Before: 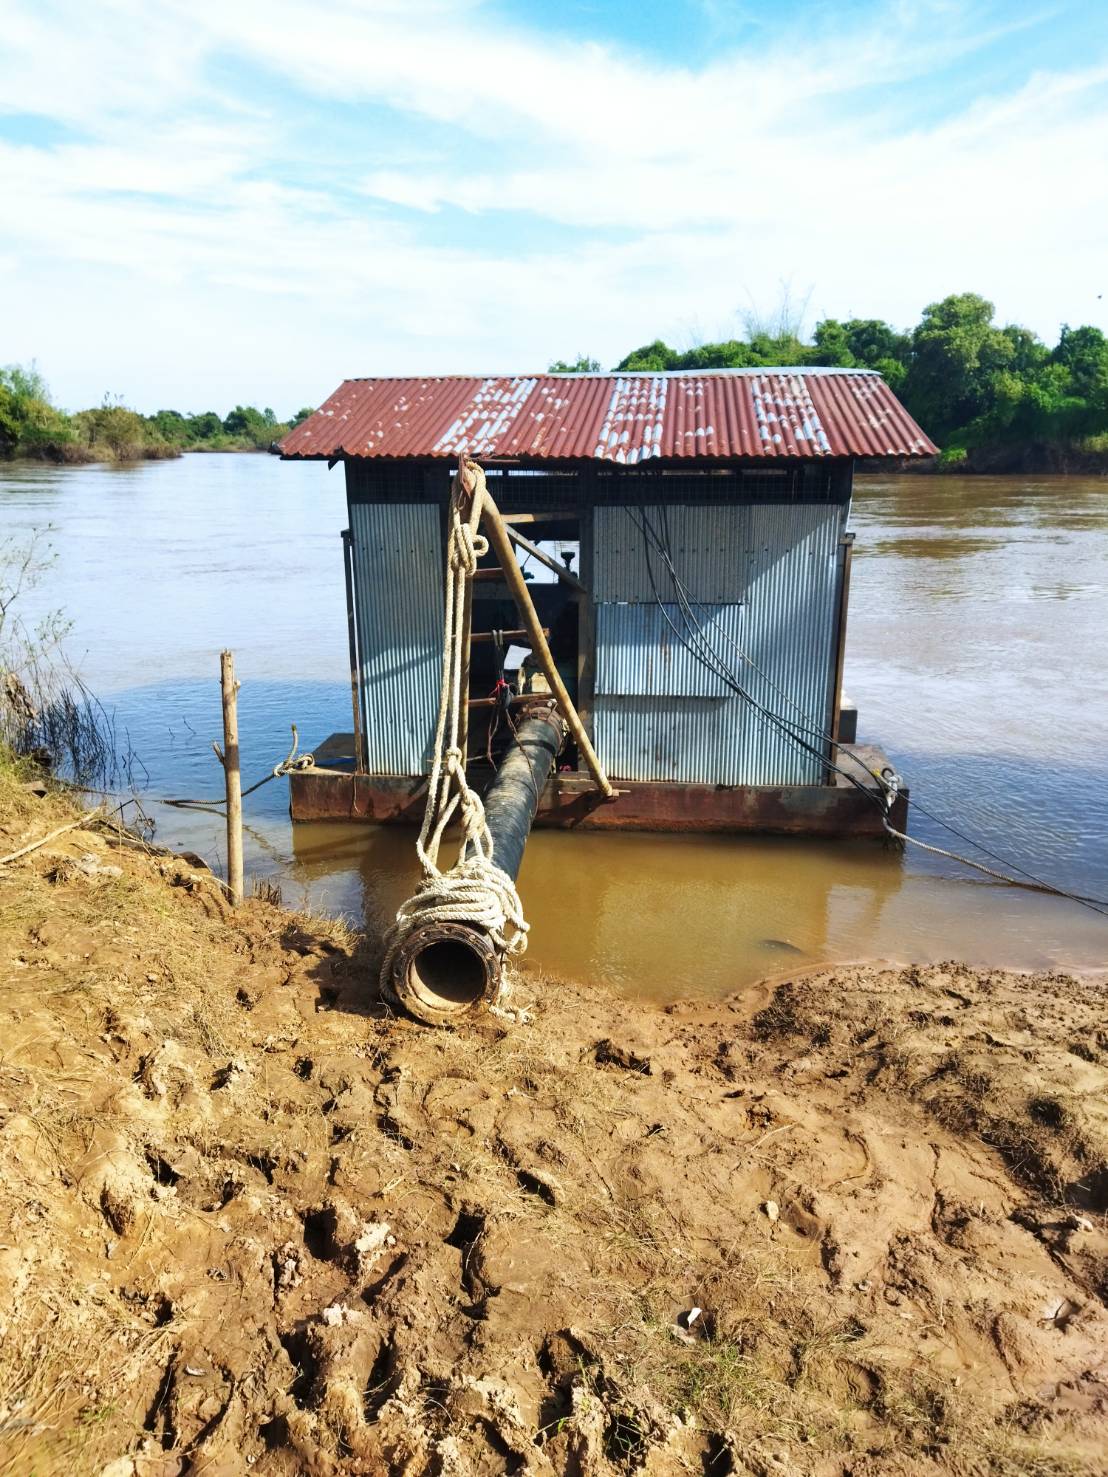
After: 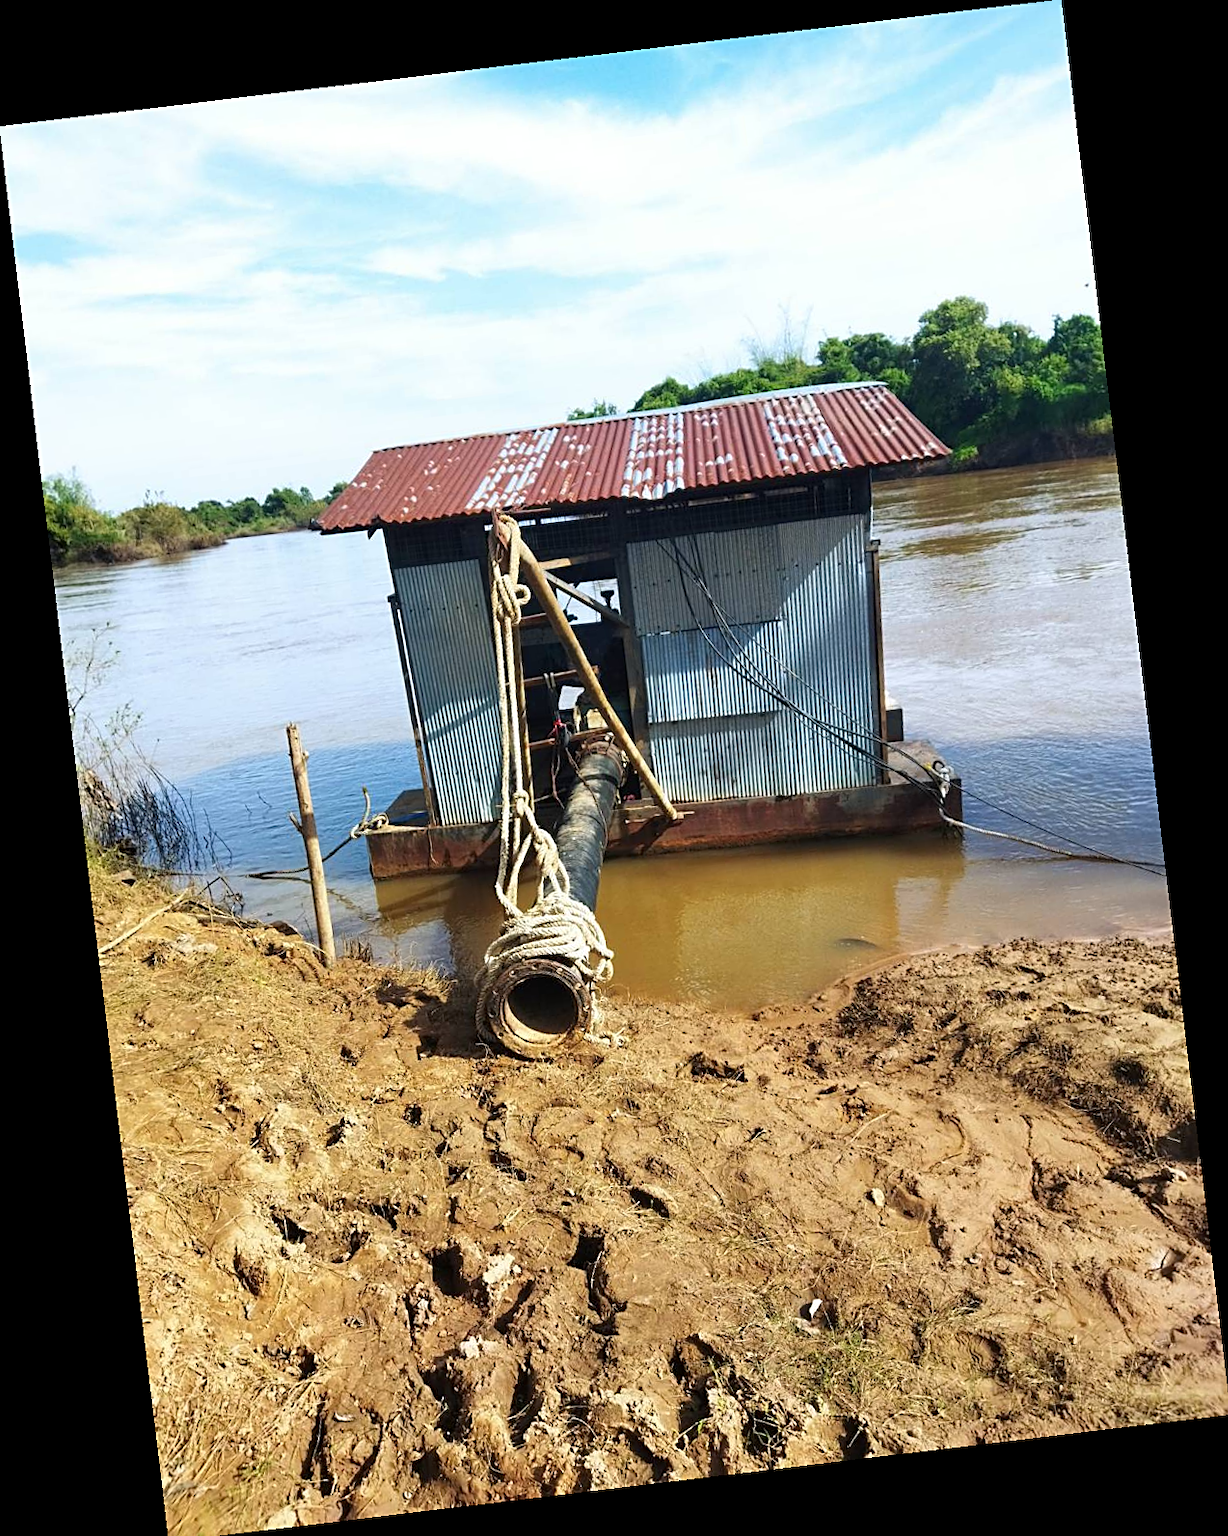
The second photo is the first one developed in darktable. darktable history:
rotate and perspective: rotation -6.83°, automatic cropping off
crop: top 0.05%, bottom 0.098%
sharpen: on, module defaults
